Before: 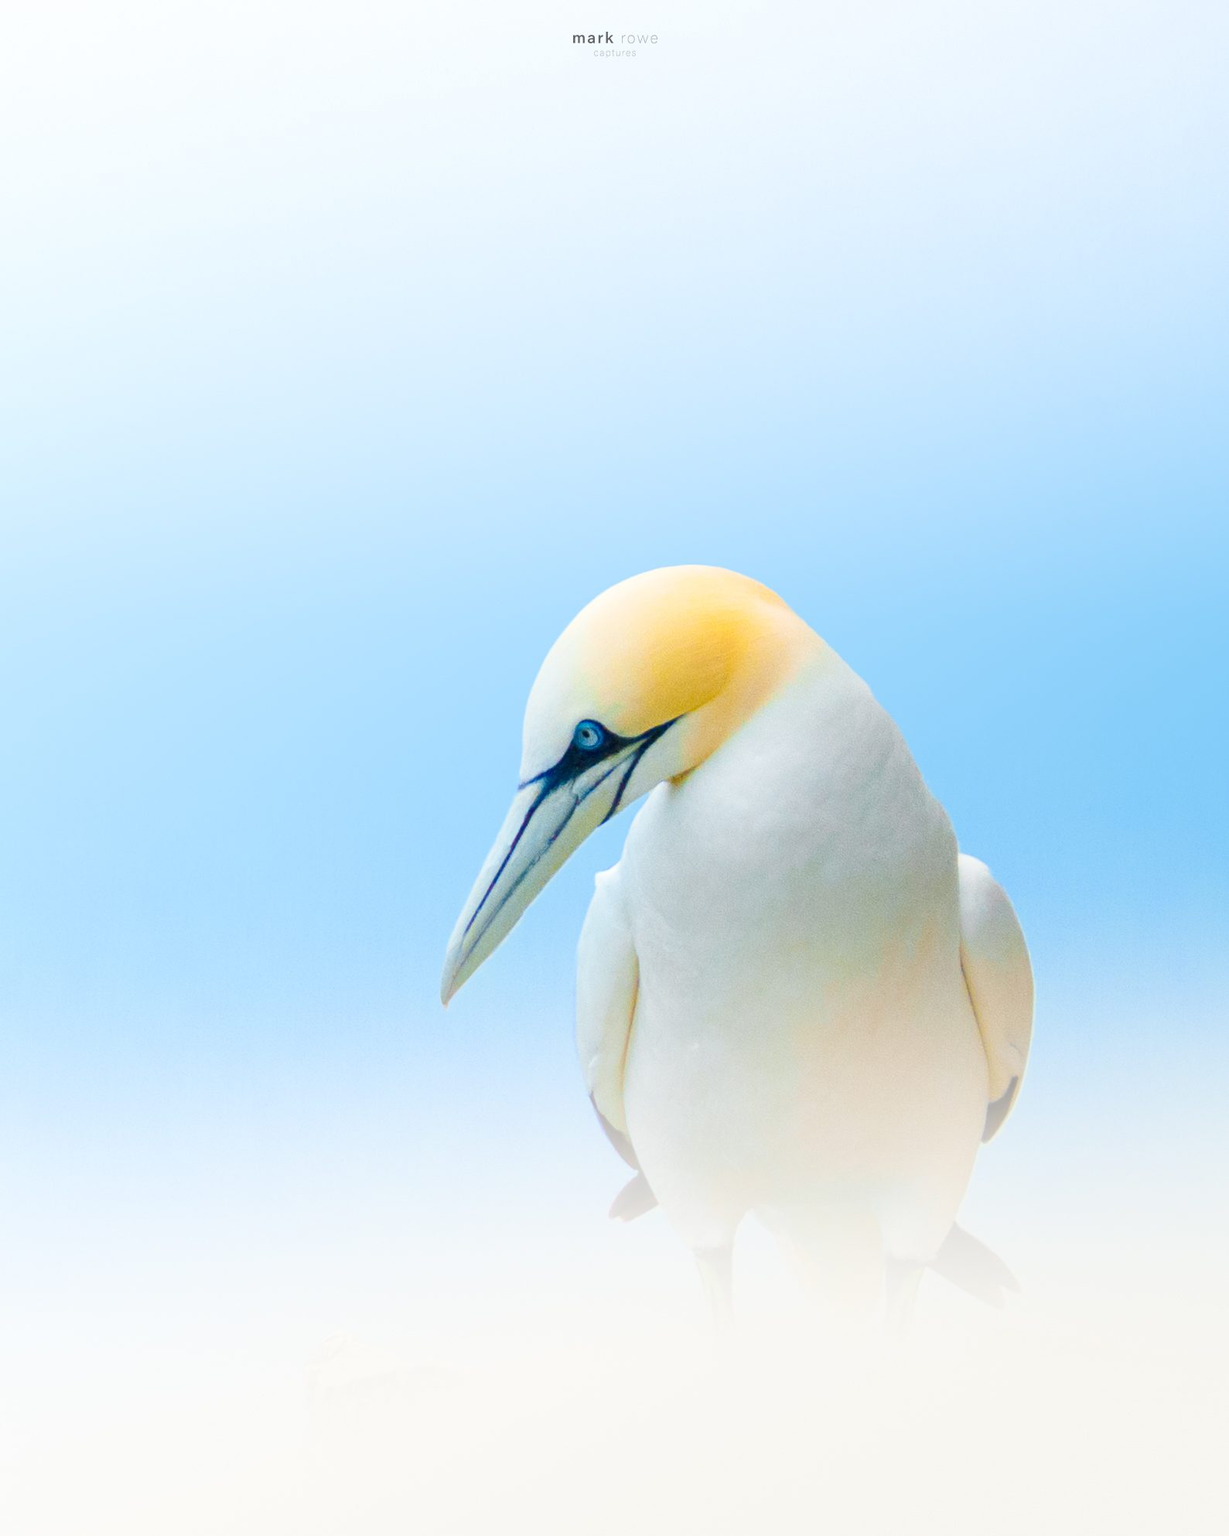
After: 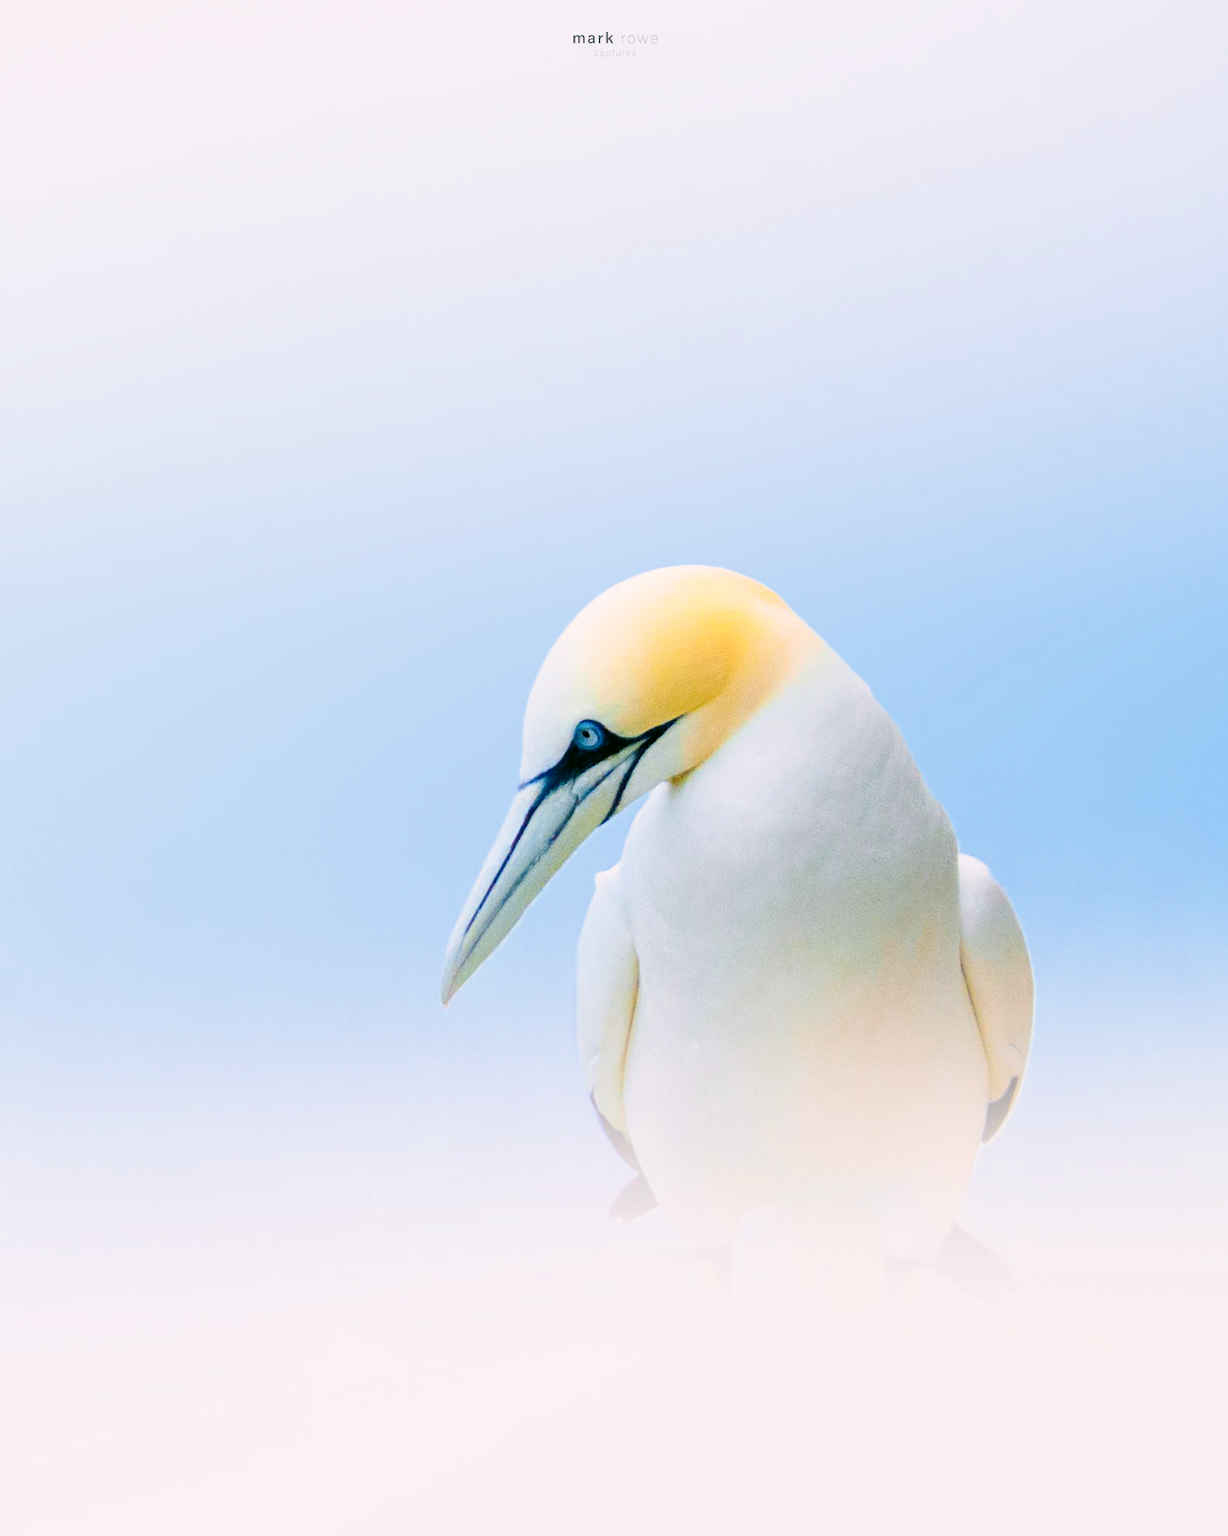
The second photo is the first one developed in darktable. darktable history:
color correction: highlights a* 4.02, highlights b* 4.98, shadows a* -7.55, shadows b* 4.98
color calibration: illuminant as shot in camera, x 0.358, y 0.373, temperature 4628.91 K
filmic rgb: black relative exposure -3.72 EV, white relative exposure 2.77 EV, dynamic range scaling -5.32%, hardness 3.03
